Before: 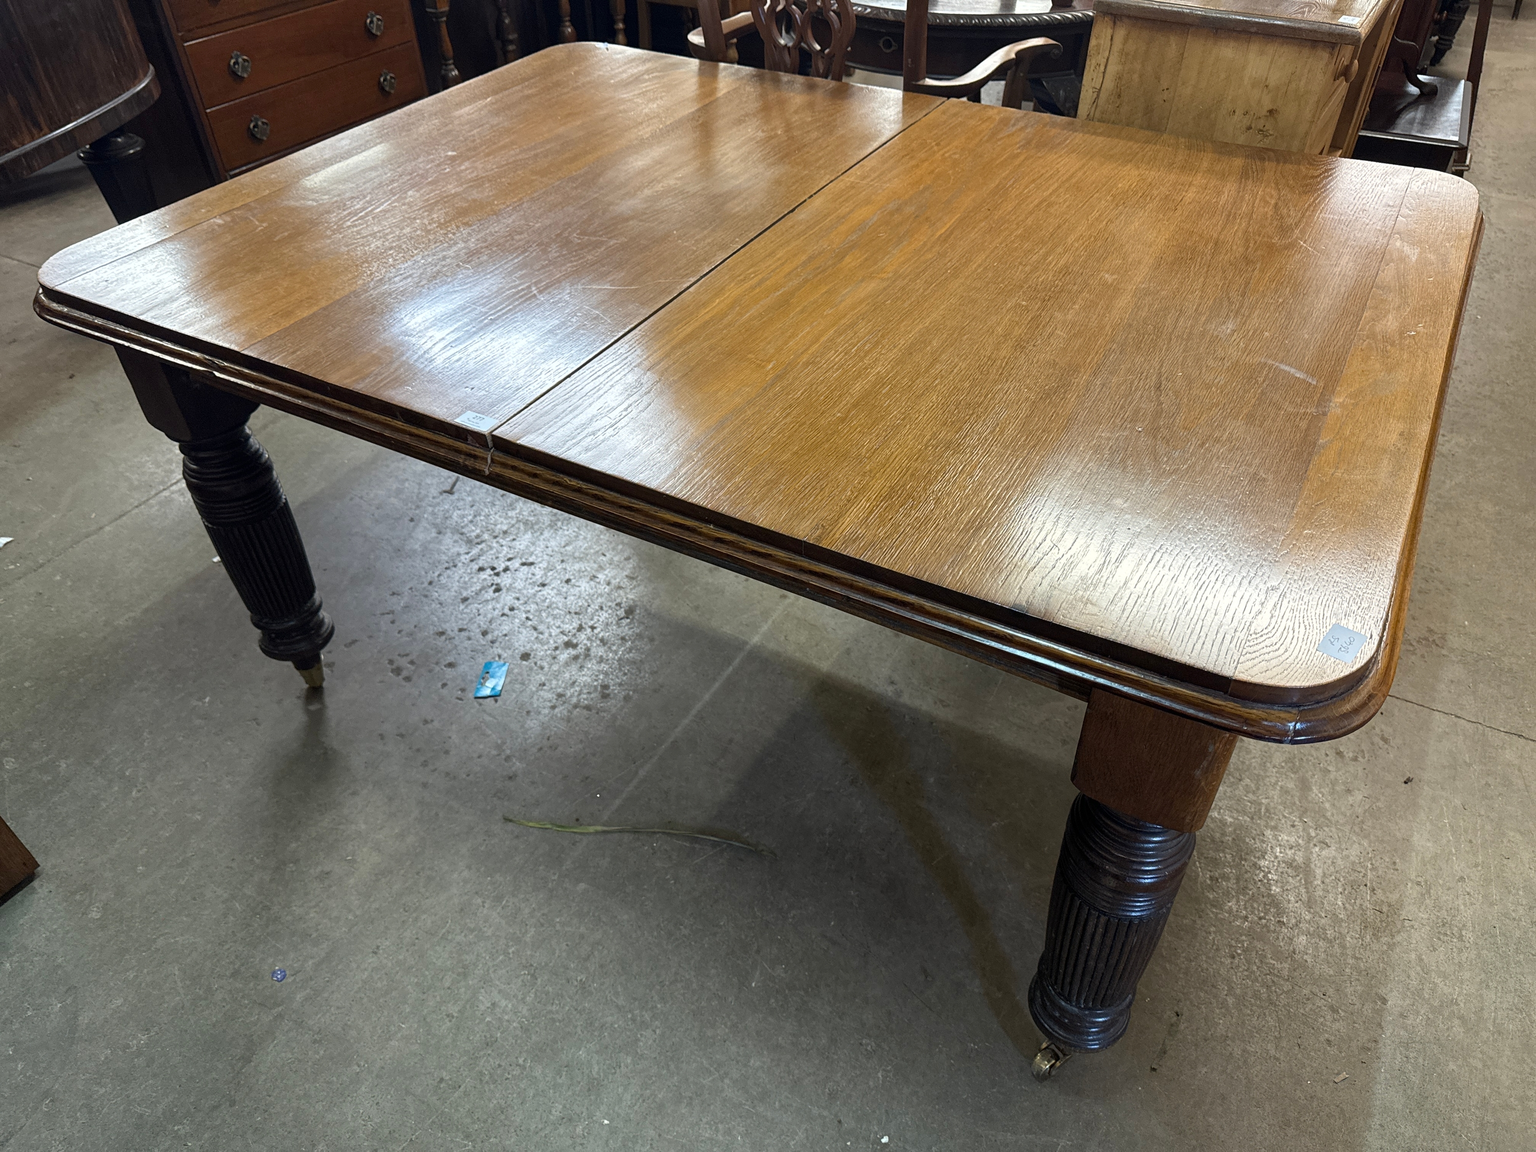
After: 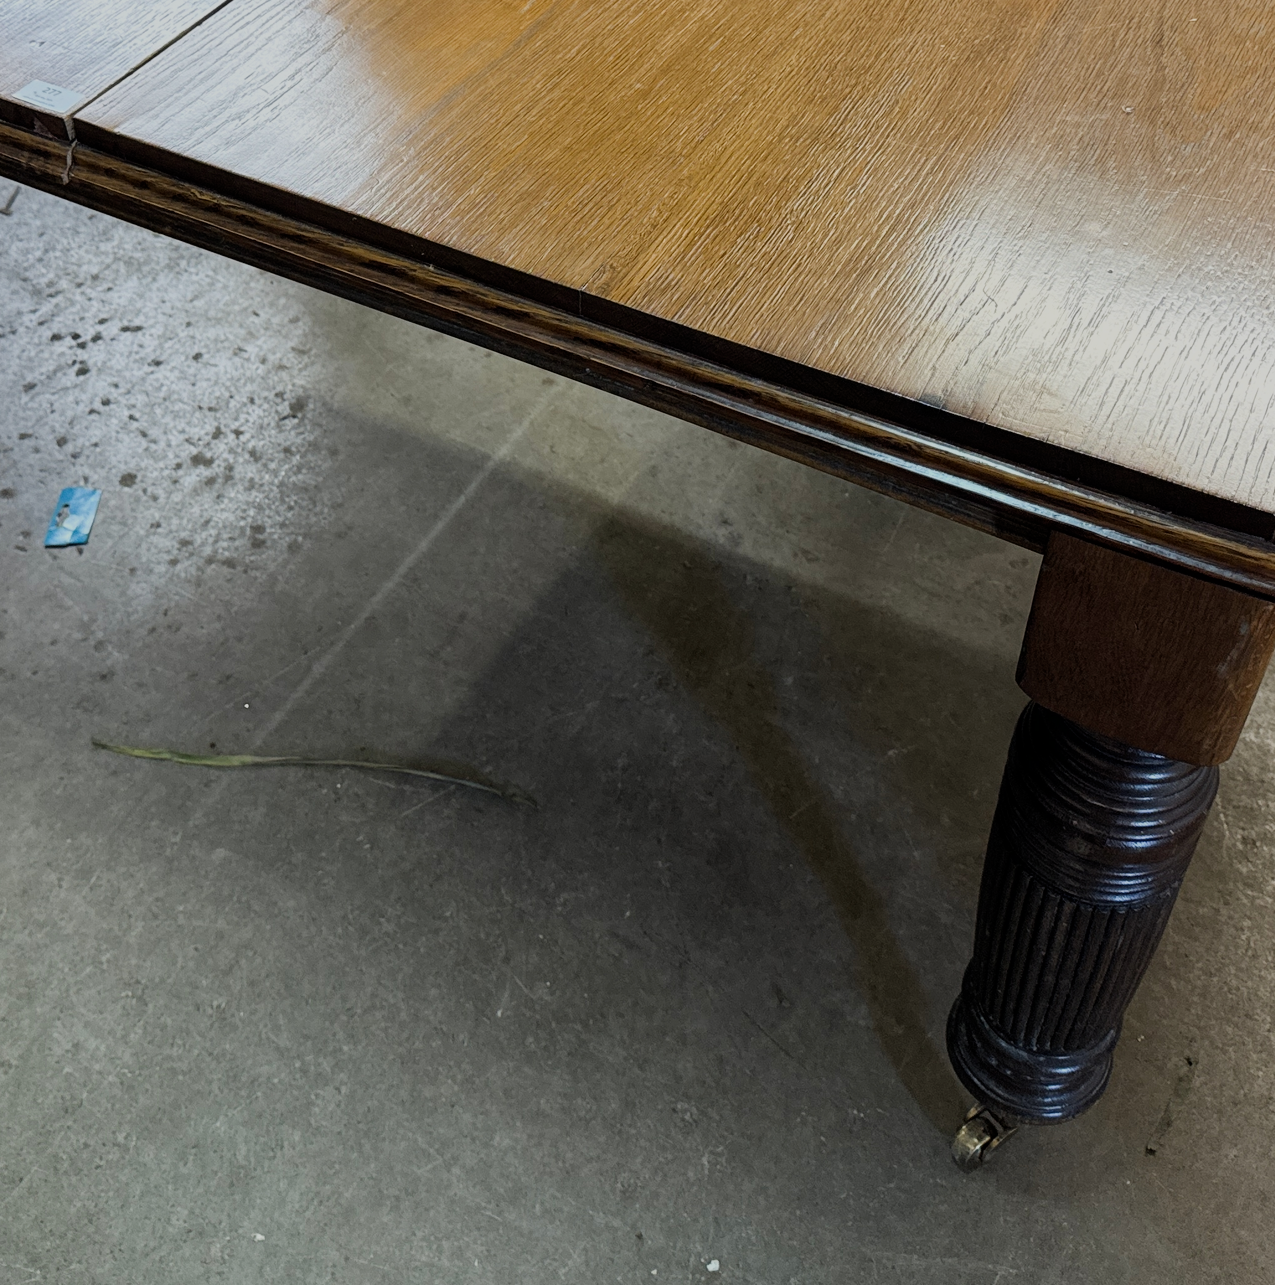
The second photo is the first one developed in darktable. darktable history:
crop and rotate: left 29.15%, top 31.429%, right 19.817%
filmic rgb: black relative exposure -7.13 EV, white relative exposure 5.34 EV, hardness 3.02, contrast in shadows safe
